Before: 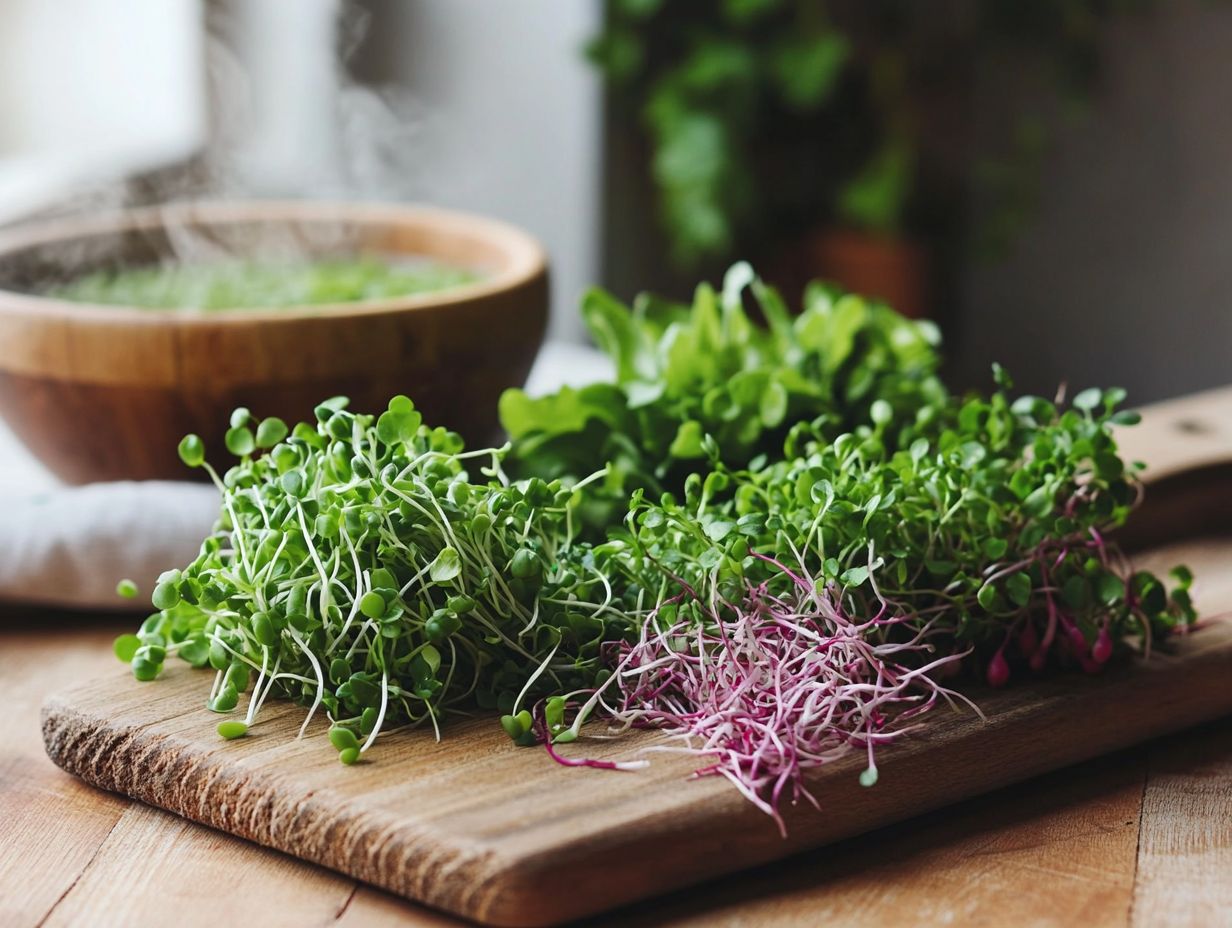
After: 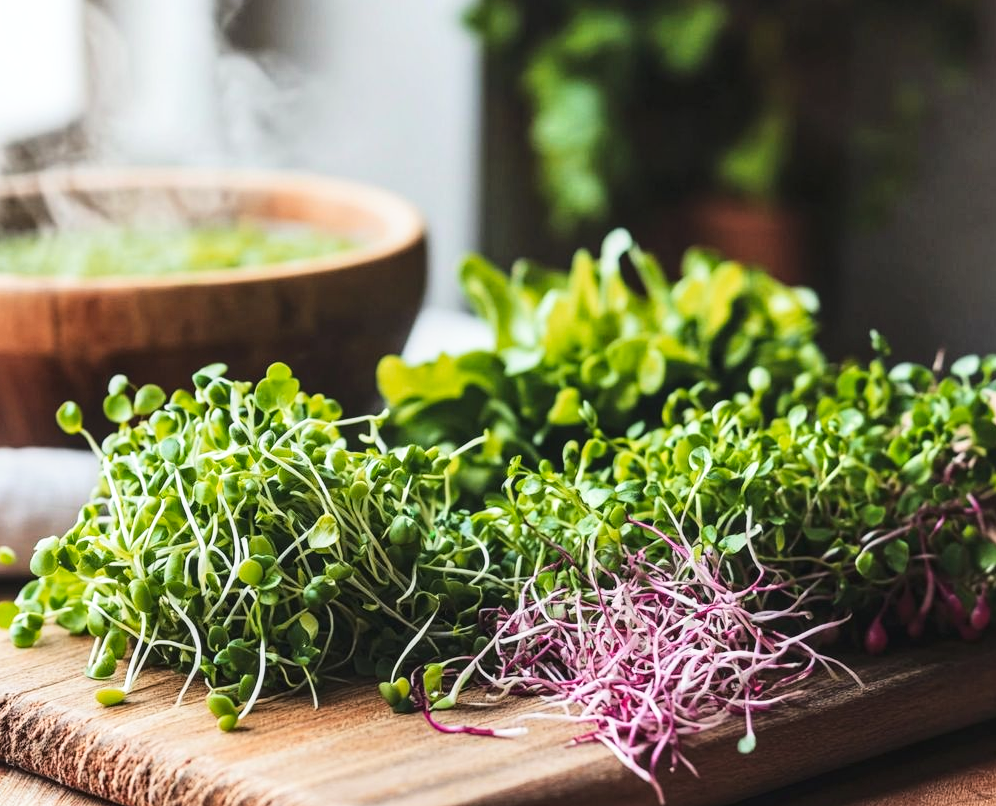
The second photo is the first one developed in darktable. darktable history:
crop: left 9.927%, top 3.601%, right 9.171%, bottom 9.47%
base curve: curves: ch0 [(0, 0) (0.688, 0.865) (1, 1)], preserve colors none
local contrast: on, module defaults
color zones: curves: ch1 [(0, 0.469) (0.072, 0.457) (0.243, 0.494) (0.429, 0.5) (0.571, 0.5) (0.714, 0.5) (0.857, 0.5) (1, 0.469)]; ch2 [(0, 0.499) (0.143, 0.467) (0.242, 0.436) (0.429, 0.493) (0.571, 0.5) (0.714, 0.5) (0.857, 0.5) (1, 0.499)]
tone curve: curves: ch0 [(0, 0) (0.003, 0.008) (0.011, 0.017) (0.025, 0.027) (0.044, 0.043) (0.069, 0.059) (0.1, 0.086) (0.136, 0.112) (0.177, 0.152) (0.224, 0.203) (0.277, 0.277) (0.335, 0.346) (0.399, 0.439) (0.468, 0.527) (0.543, 0.613) (0.623, 0.693) (0.709, 0.787) (0.801, 0.863) (0.898, 0.927) (1, 1)], color space Lab, linked channels, preserve colors none
